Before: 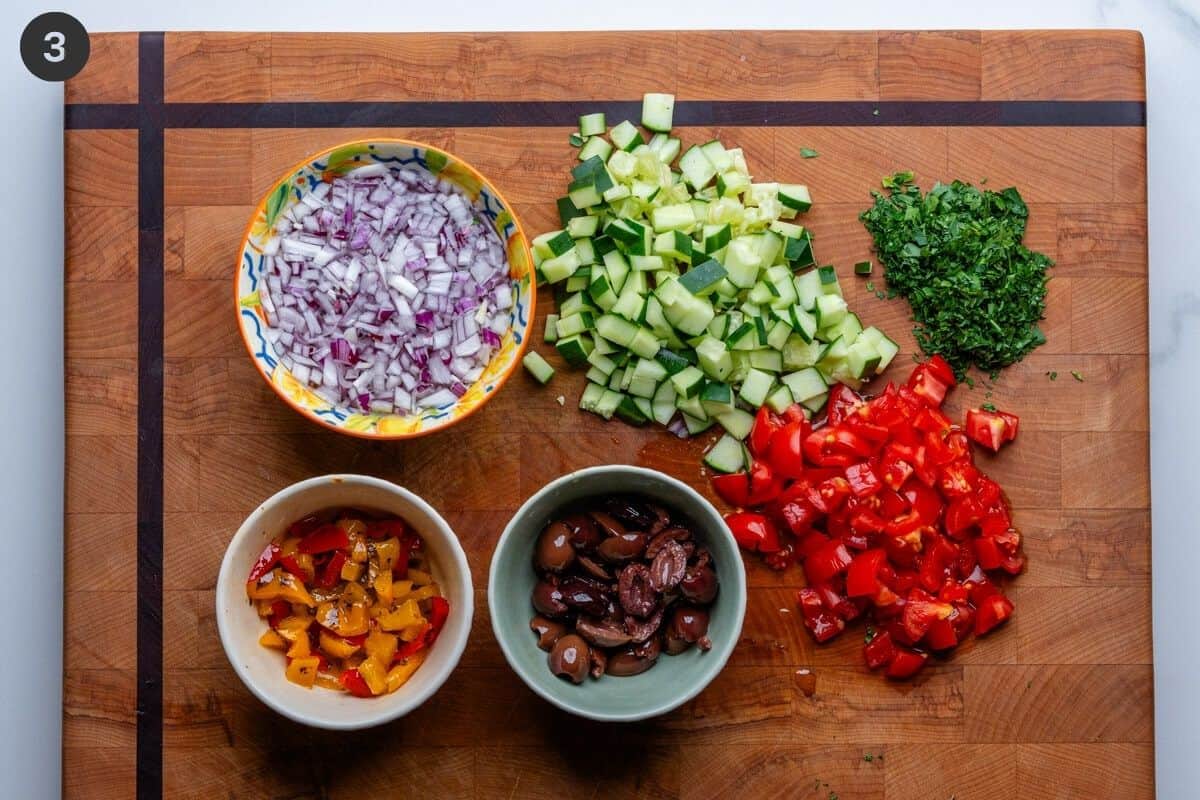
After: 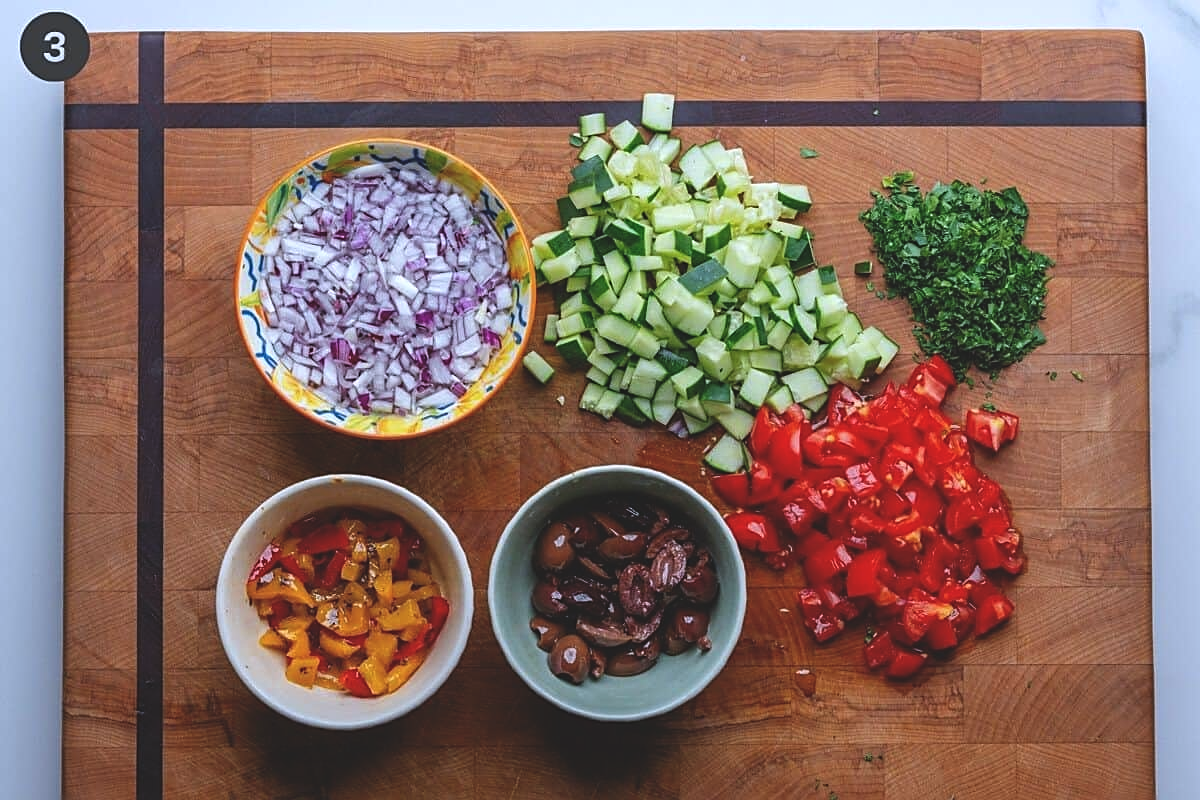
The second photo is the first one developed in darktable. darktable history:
sharpen: on, module defaults
exposure: black level correction -0.015, compensate highlight preservation false
white balance: red 0.954, blue 1.079
